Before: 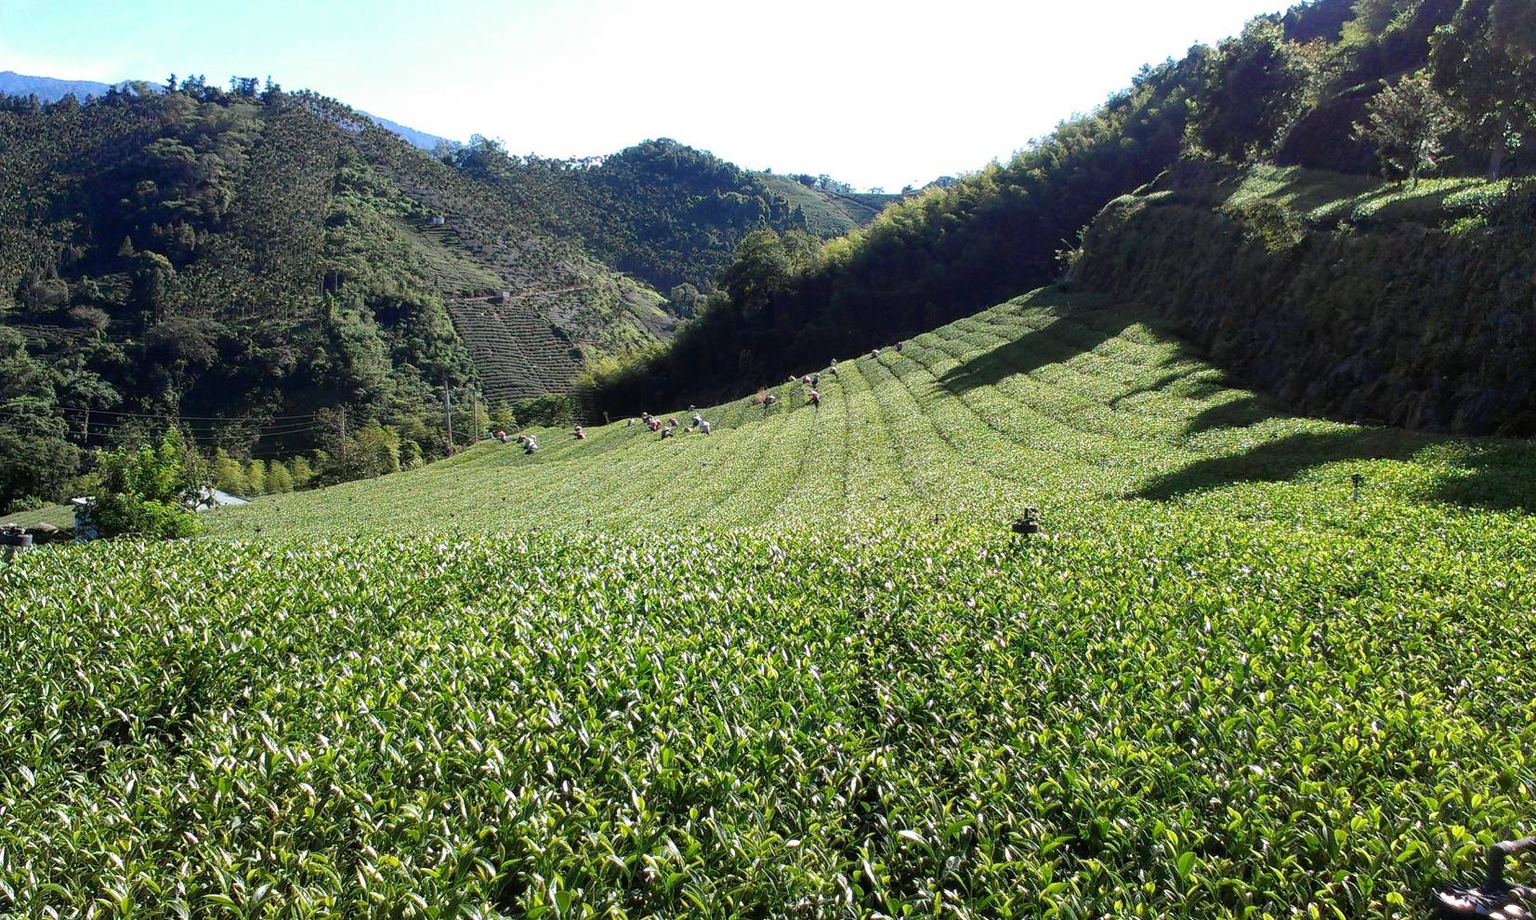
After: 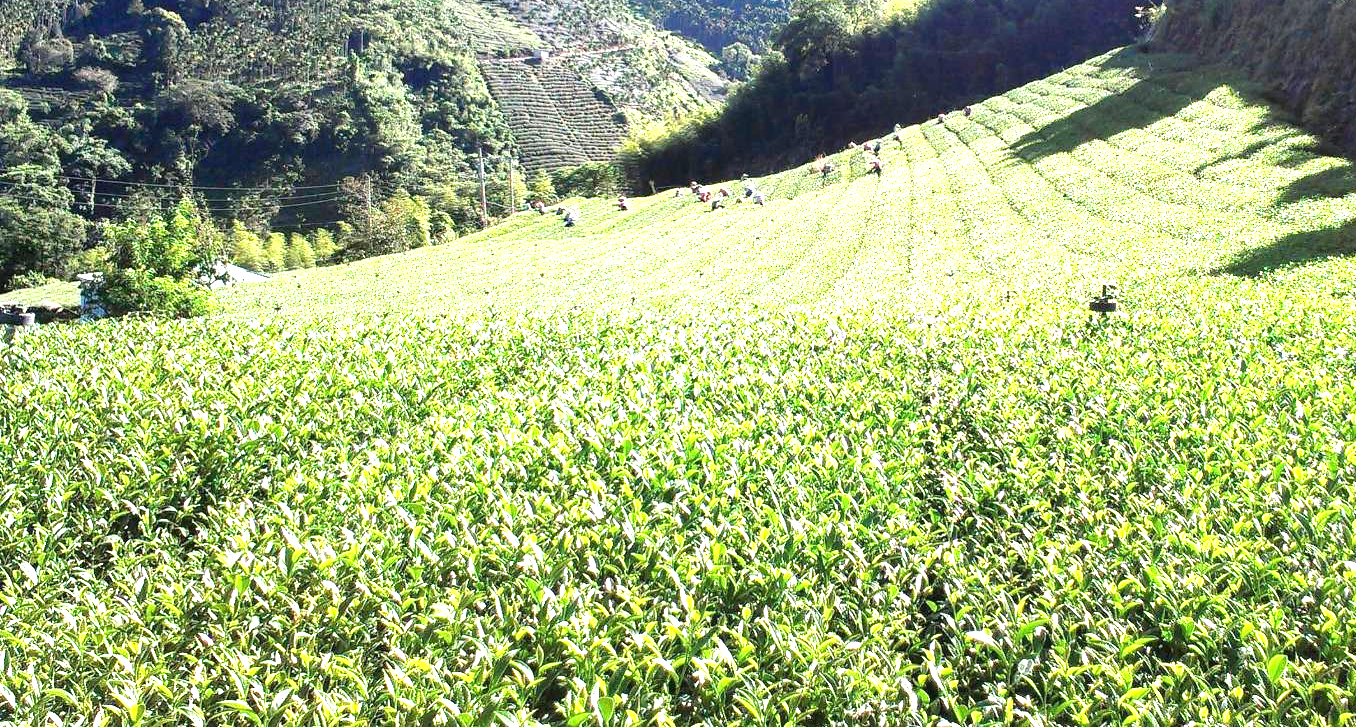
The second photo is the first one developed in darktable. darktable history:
crop: top 26.531%, right 17.959%
exposure: black level correction 0, exposure 1.975 EV, compensate exposure bias true, compensate highlight preservation false
